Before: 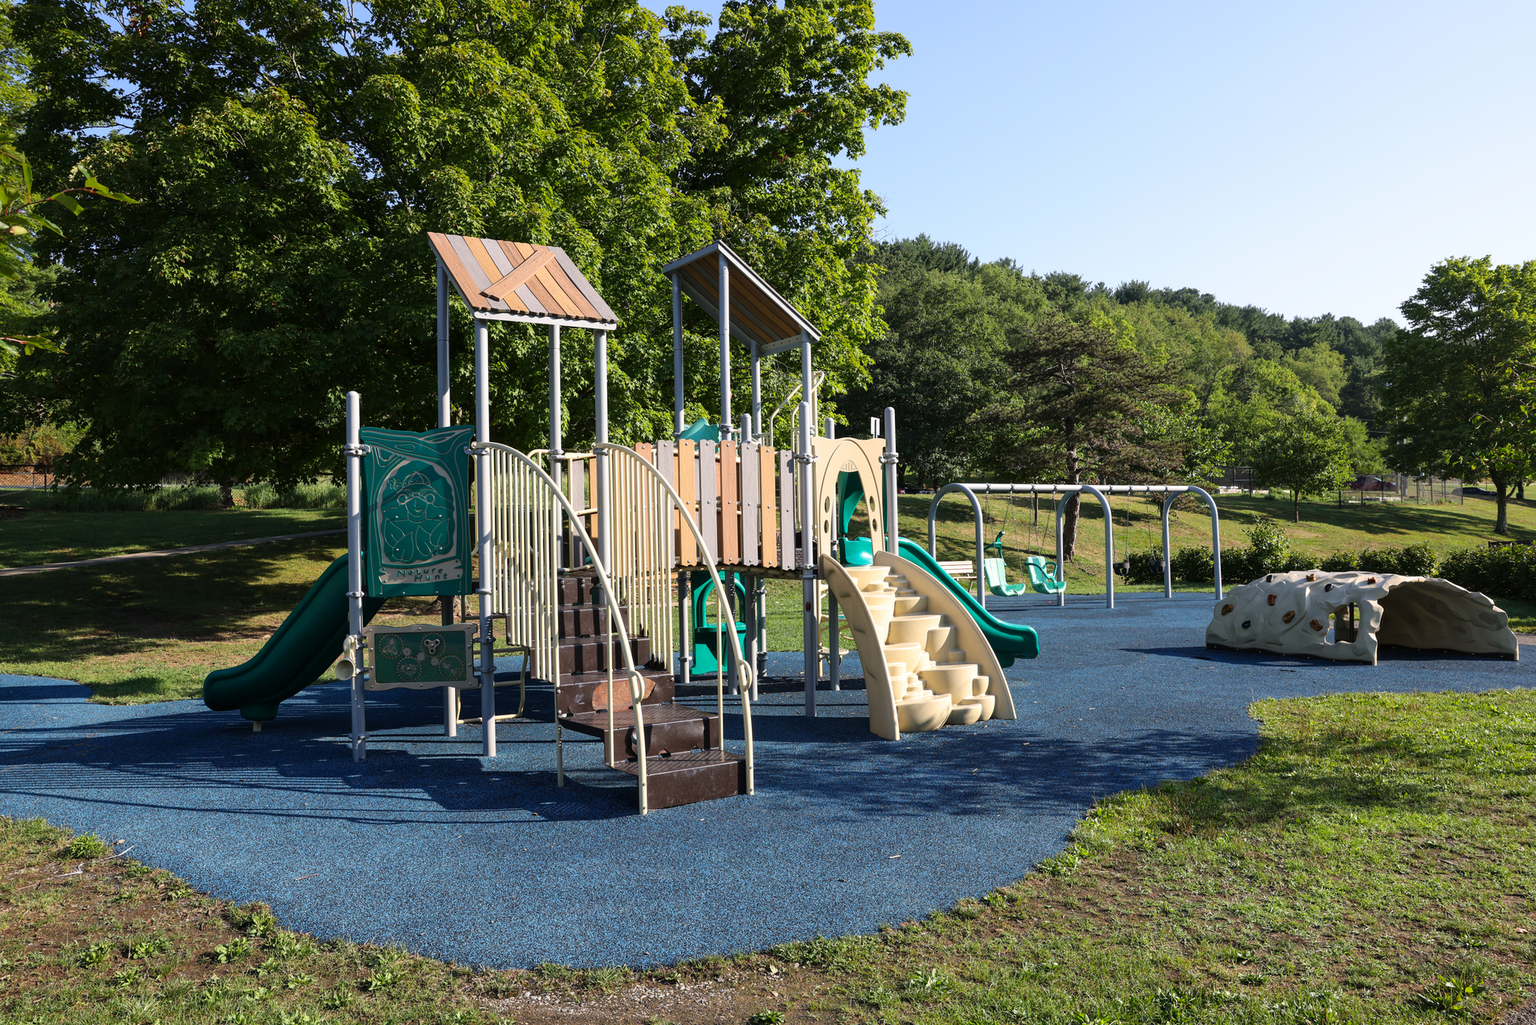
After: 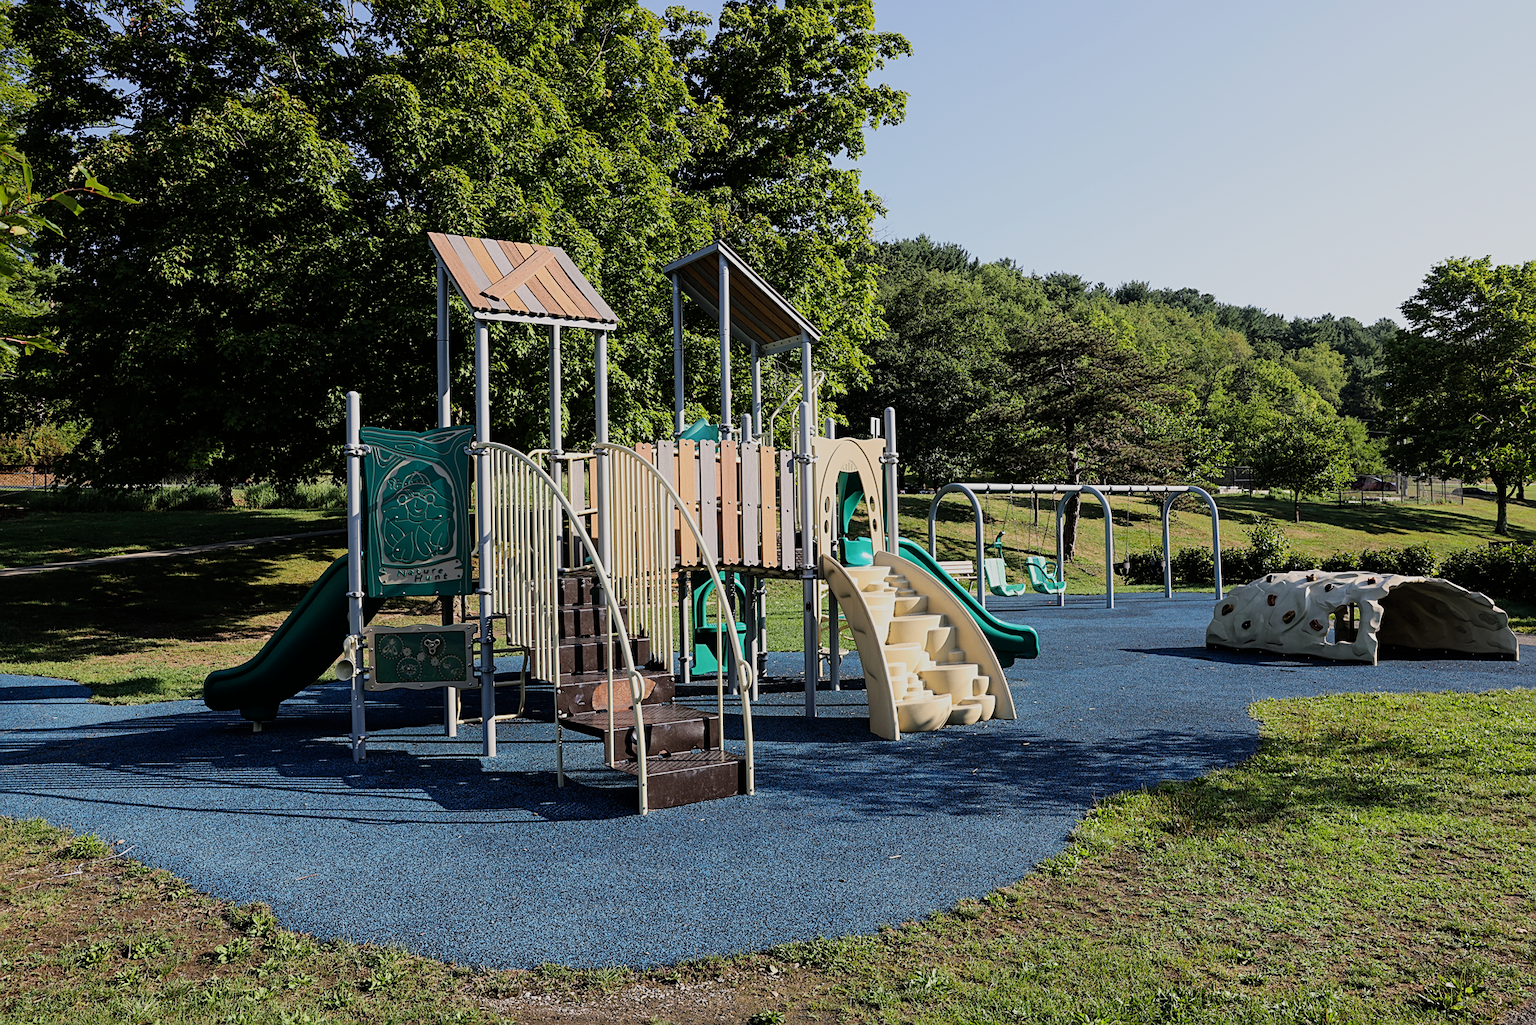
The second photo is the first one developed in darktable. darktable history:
filmic rgb: black relative exposure -7.65 EV, white relative exposure 4.56 EV, hardness 3.61, contrast 1.05
sharpen: on, module defaults
